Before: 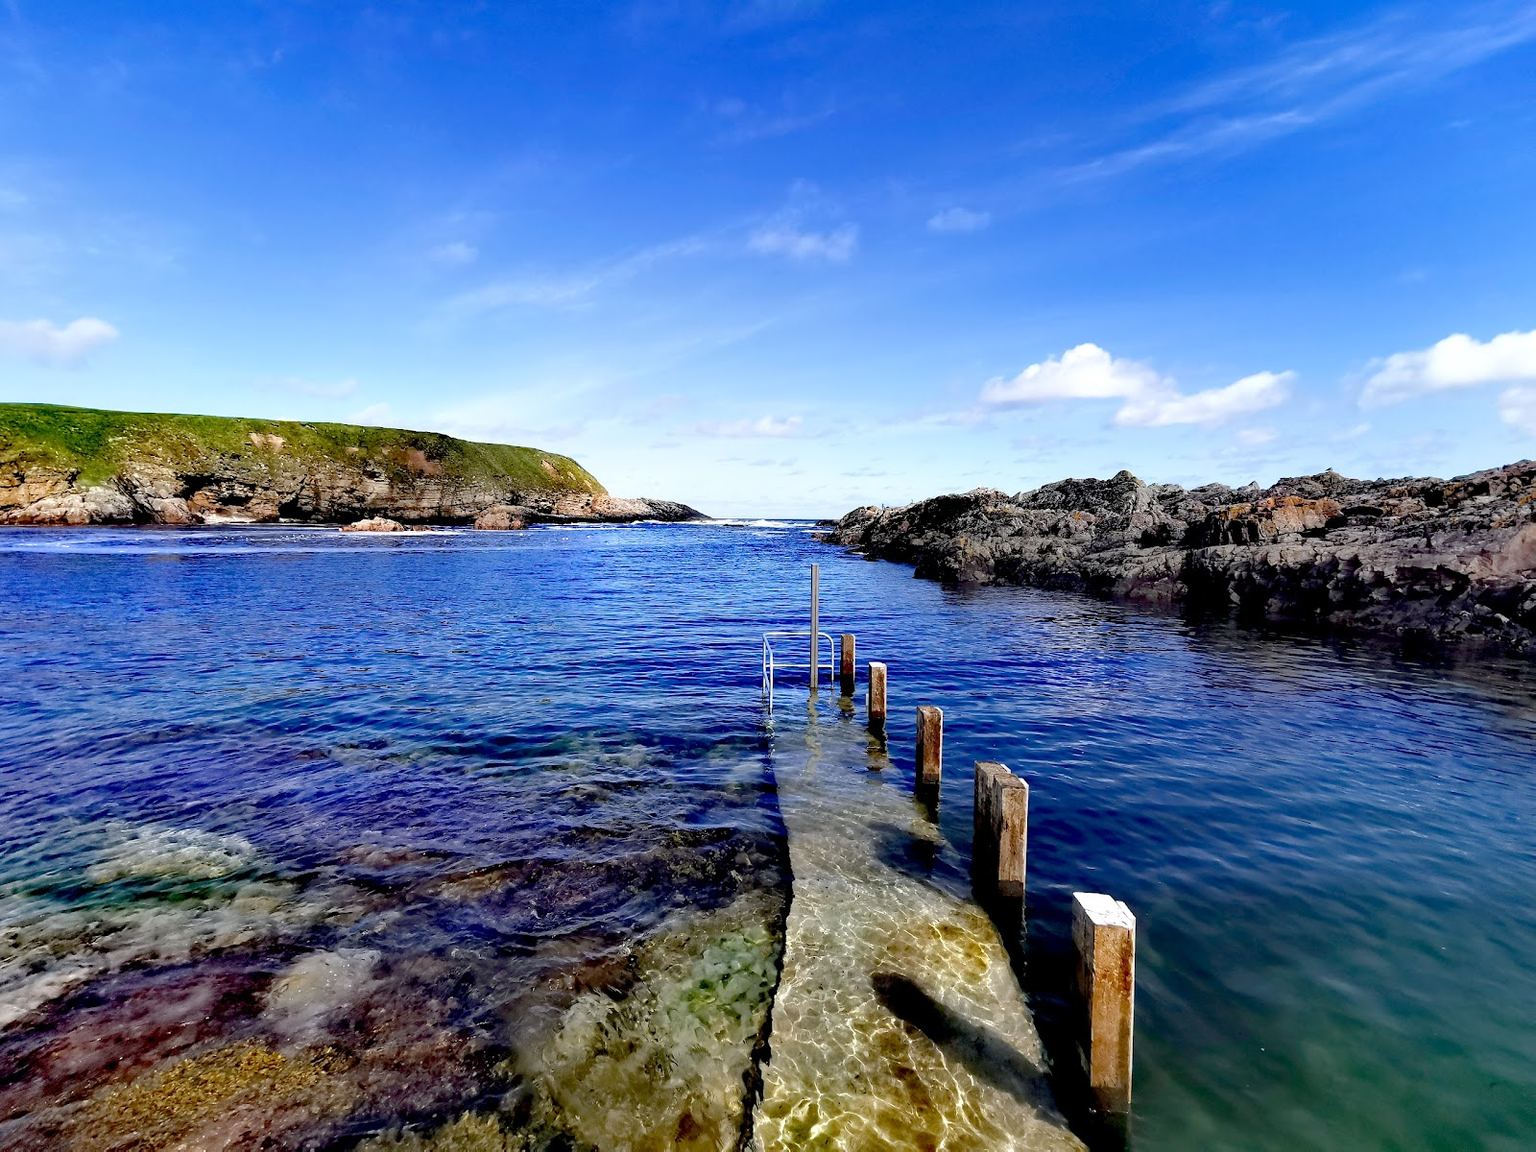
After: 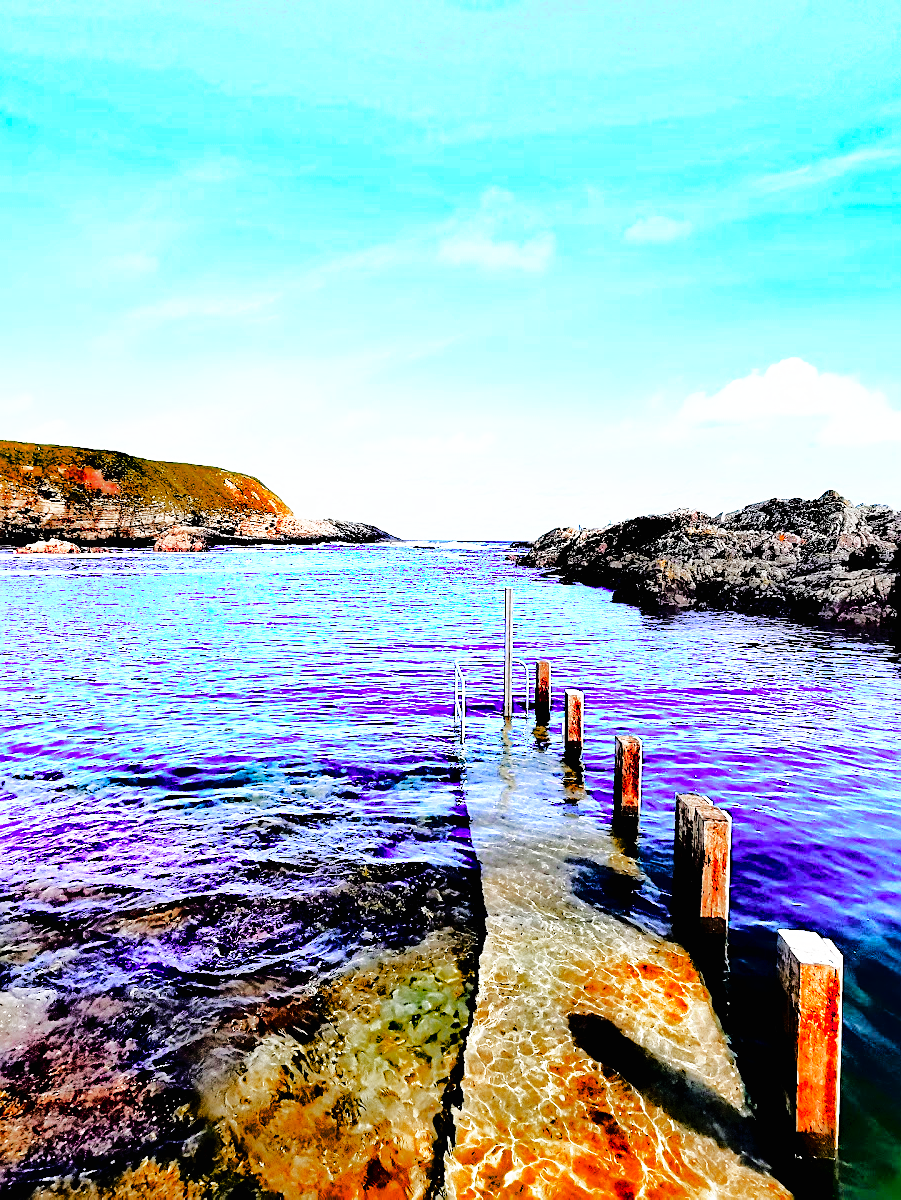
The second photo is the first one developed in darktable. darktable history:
crop: left 21.256%, right 22.386%
exposure: black level correction 0.004, exposure 0.017 EV, compensate highlight preservation false
color zones: curves: ch0 [(0.473, 0.374) (0.742, 0.784)]; ch1 [(0.354, 0.737) (0.742, 0.705)]; ch2 [(0.318, 0.421) (0.758, 0.532)]
tone equalizer: -8 EV -1.81 EV, -7 EV -1.19 EV, -6 EV -1.61 EV, edges refinement/feathering 500, mask exposure compensation -1.57 EV, preserve details no
base curve: curves: ch0 [(0, 0) (0.007, 0.004) (0.027, 0.03) (0.046, 0.07) (0.207, 0.54) (0.442, 0.872) (0.673, 0.972) (1, 1)], preserve colors none
haze removal: compatibility mode true, adaptive false
shadows and highlights: shadows 29.82
sharpen: on, module defaults
